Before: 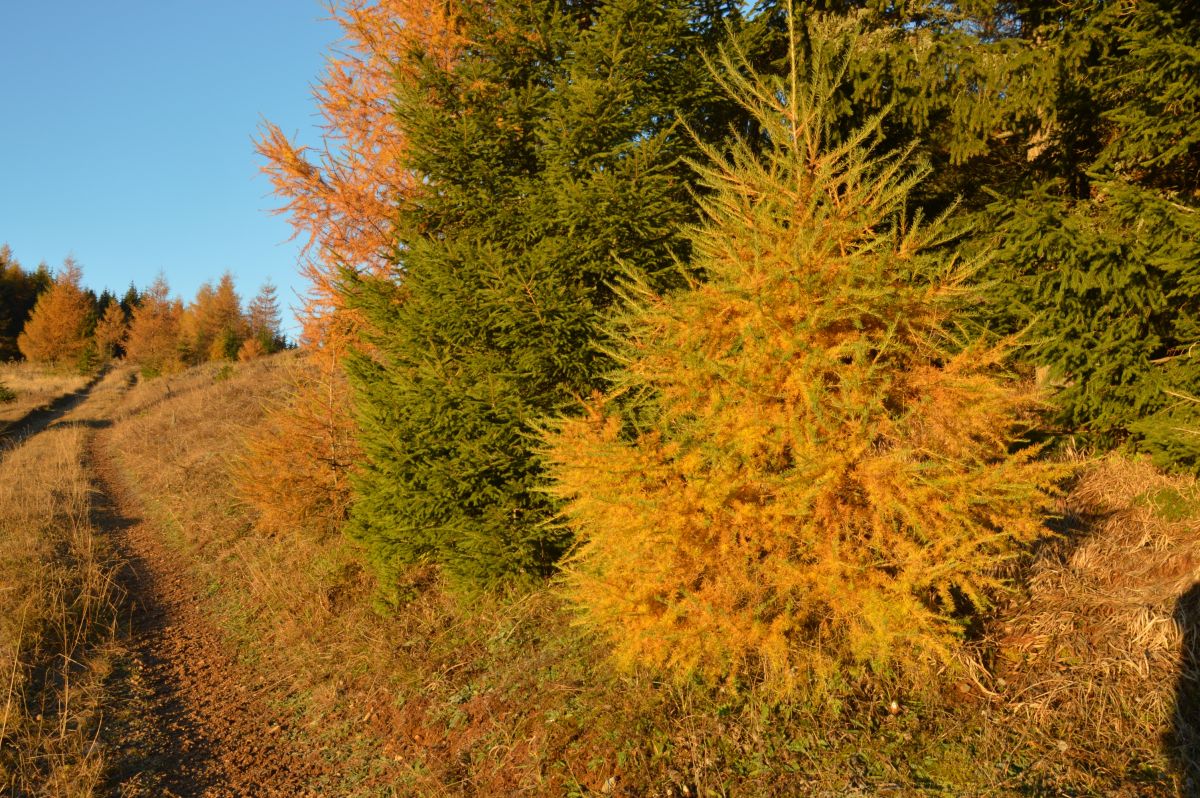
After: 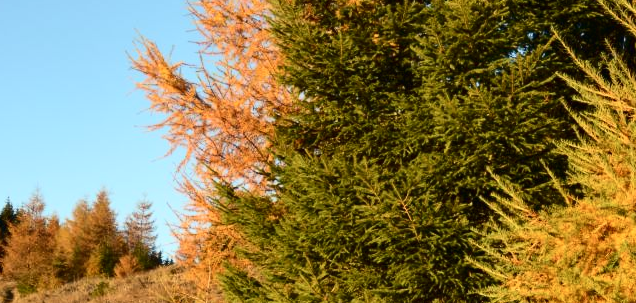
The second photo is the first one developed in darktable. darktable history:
color correction: highlights a* 0.292, highlights b* 2.73, shadows a* -0.863, shadows b* -4.19
contrast brightness saturation: contrast 0.298
crop: left 10.336%, top 10.609%, right 36.61%, bottom 51.3%
tone equalizer: mask exposure compensation -0.49 EV
